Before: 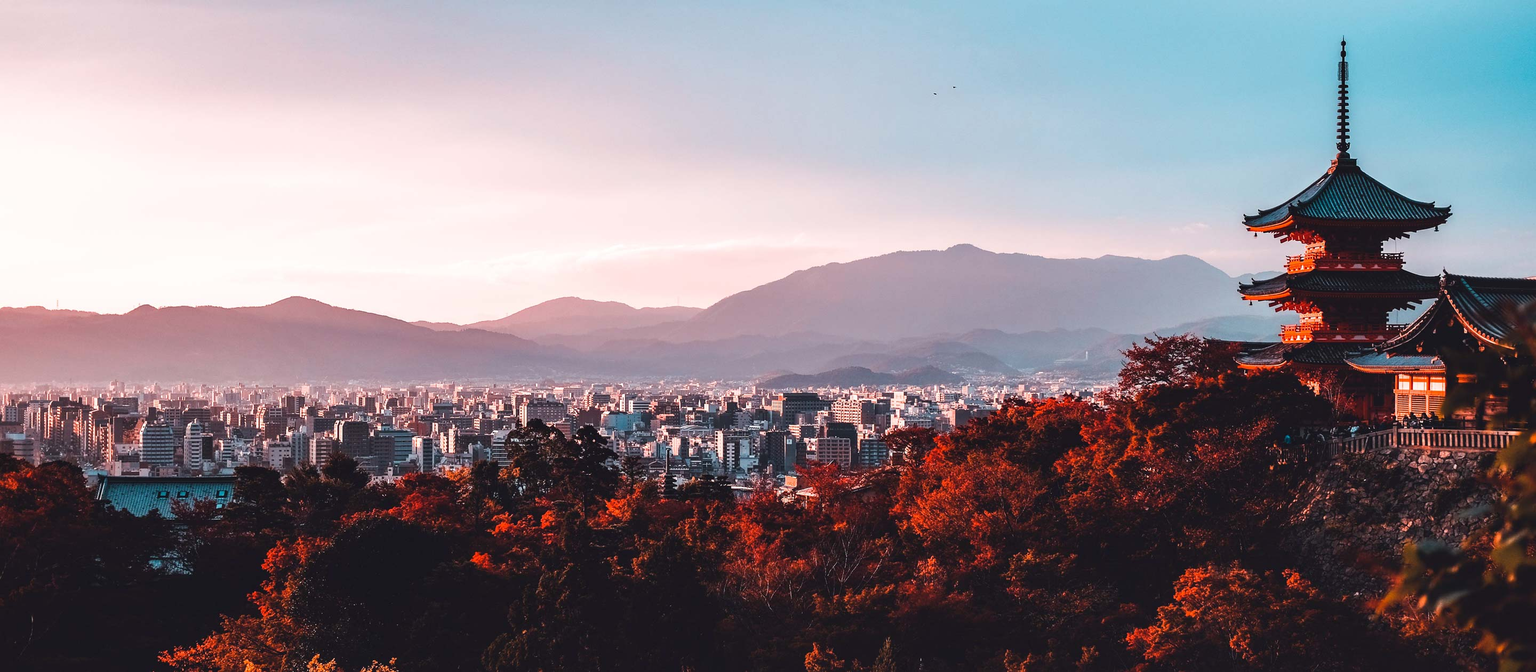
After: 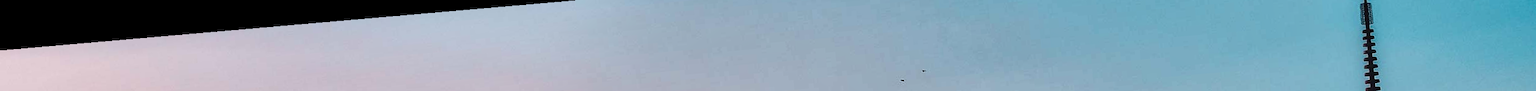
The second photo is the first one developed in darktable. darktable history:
rotate and perspective: rotation -4.98°, automatic cropping off
crop and rotate: left 9.644%, top 9.491%, right 6.021%, bottom 80.509%
shadows and highlights: radius 108.52, shadows 23.73, highlights -59.32, low approximation 0.01, soften with gaussian
